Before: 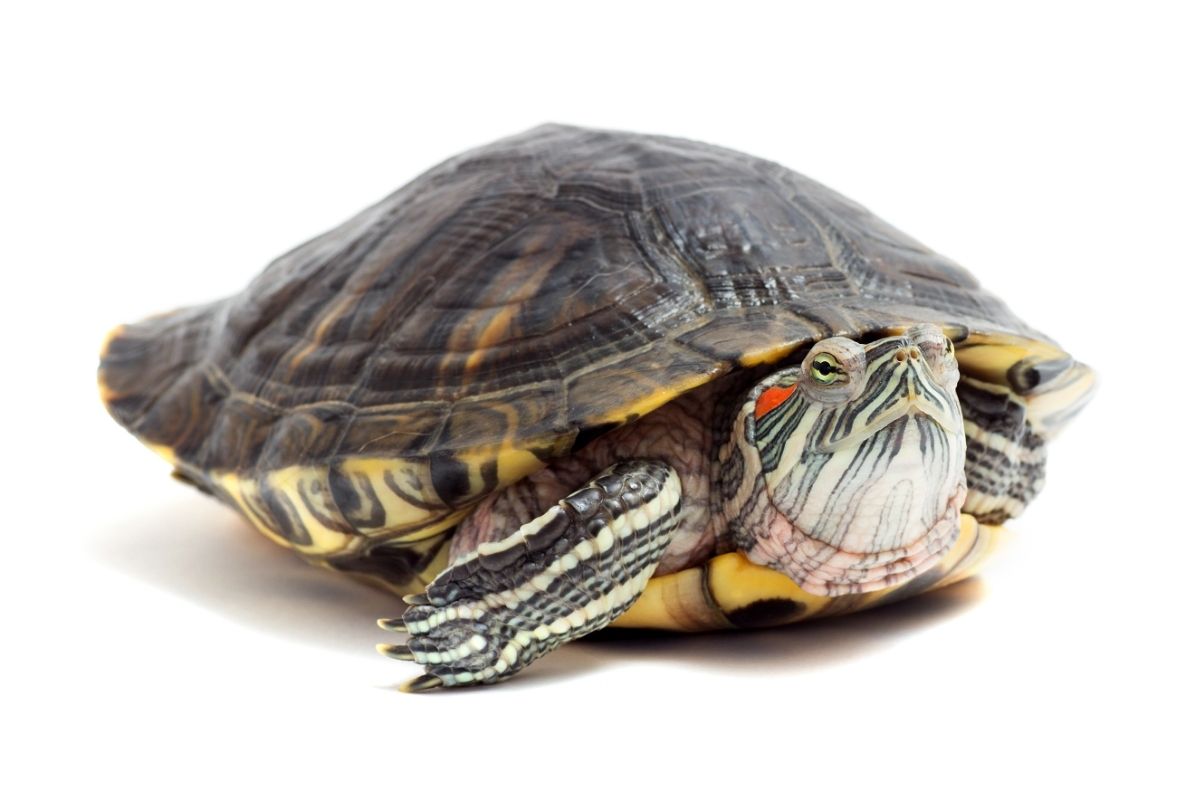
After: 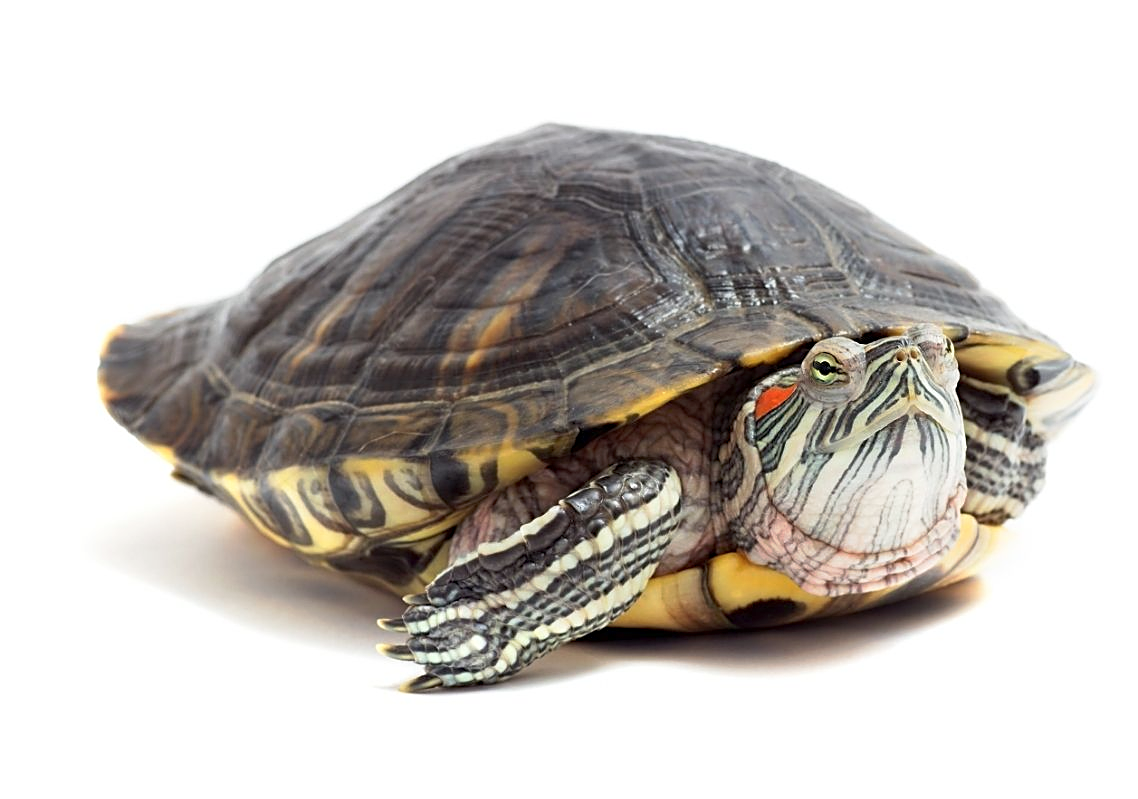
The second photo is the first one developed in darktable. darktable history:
crop and rotate: right 5.167%
sharpen: on, module defaults
tone curve: curves: ch0 [(0, 0) (0.003, 0.005) (0.011, 0.019) (0.025, 0.04) (0.044, 0.064) (0.069, 0.095) (0.1, 0.129) (0.136, 0.169) (0.177, 0.207) (0.224, 0.247) (0.277, 0.298) (0.335, 0.354) (0.399, 0.416) (0.468, 0.478) (0.543, 0.553) (0.623, 0.634) (0.709, 0.709) (0.801, 0.817) (0.898, 0.912) (1, 1)], preserve colors none
